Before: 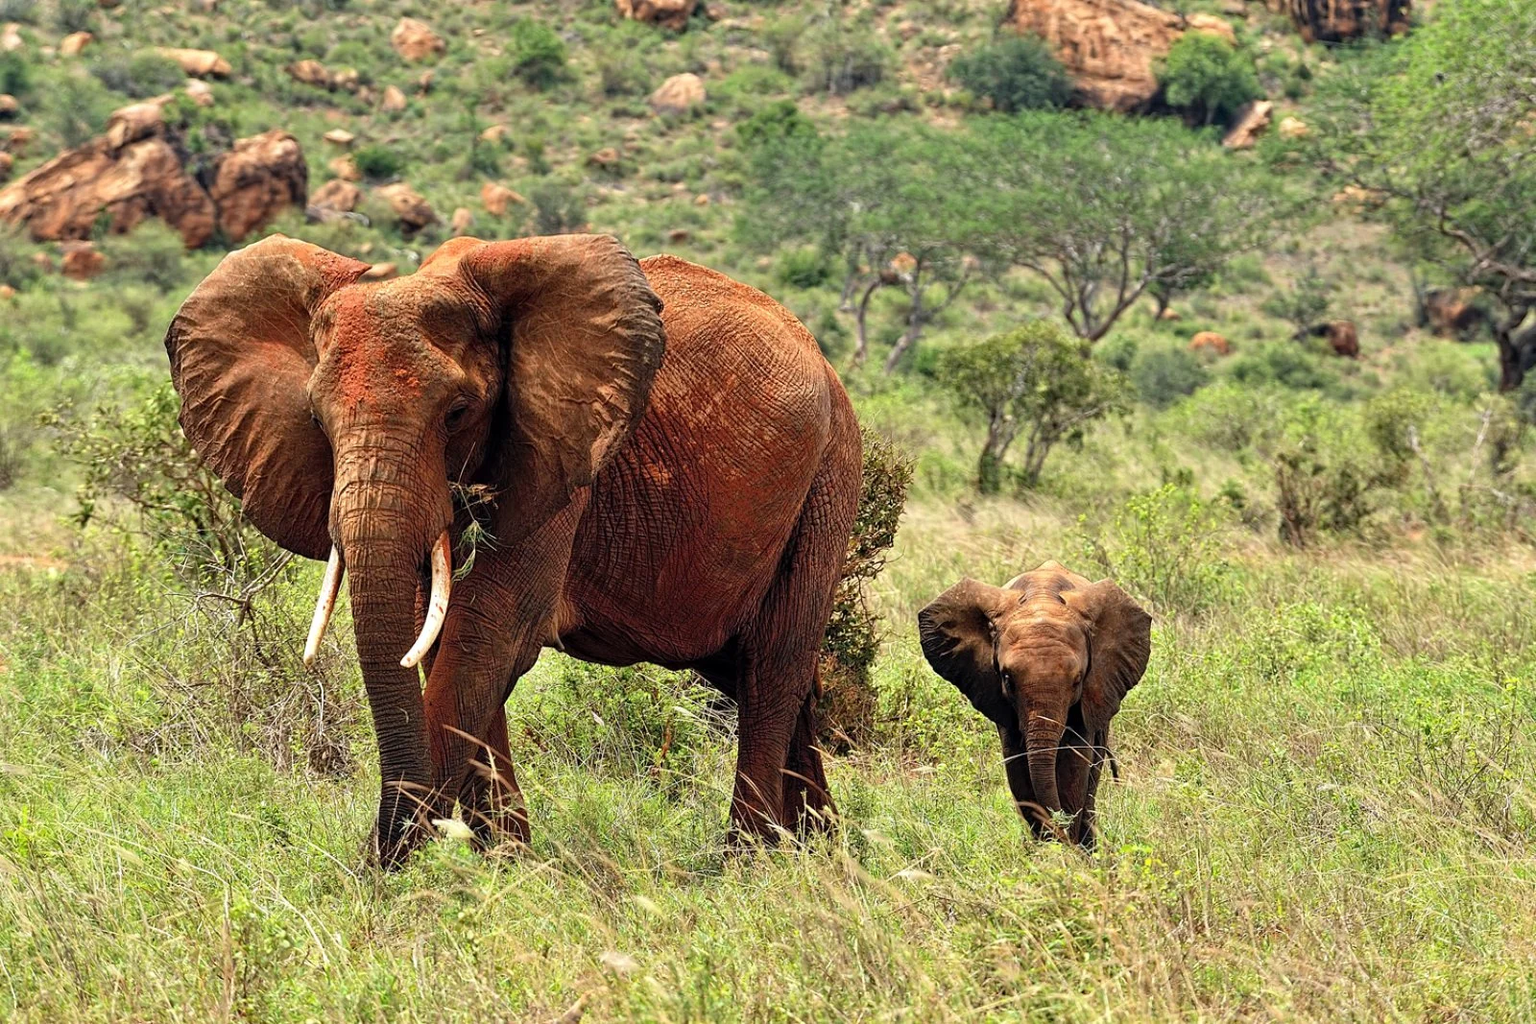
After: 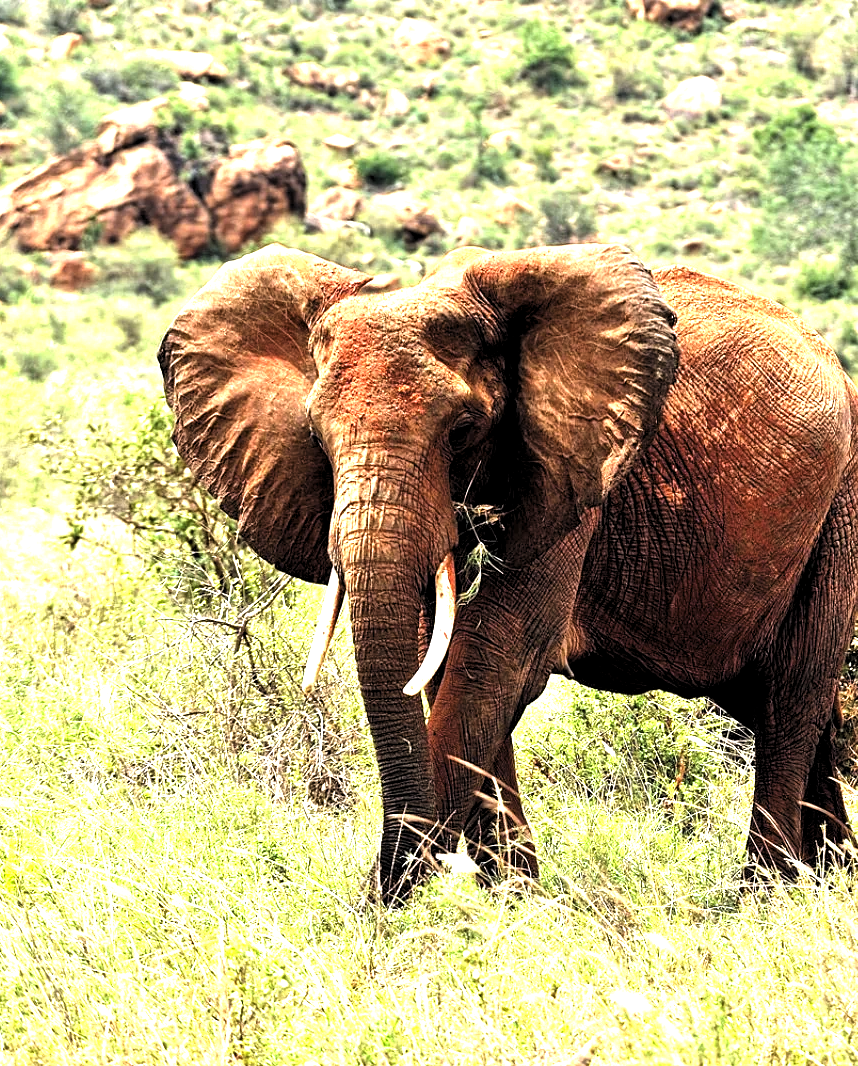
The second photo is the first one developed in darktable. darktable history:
levels: levels [0.129, 0.519, 0.867]
exposure: exposure 1.091 EV, compensate exposure bias true, compensate highlight preservation false
color zones: curves: ch0 [(0, 0.5) (0.143, 0.5) (0.286, 0.5) (0.429, 0.5) (0.62, 0.489) (0.714, 0.445) (0.844, 0.496) (1, 0.5)]; ch1 [(0, 0.5) (0.143, 0.5) (0.286, 0.5) (0.429, 0.5) (0.571, 0.5) (0.714, 0.523) (0.857, 0.5) (1, 0.5)]
crop: left 0.903%, right 45.453%, bottom 0.087%
